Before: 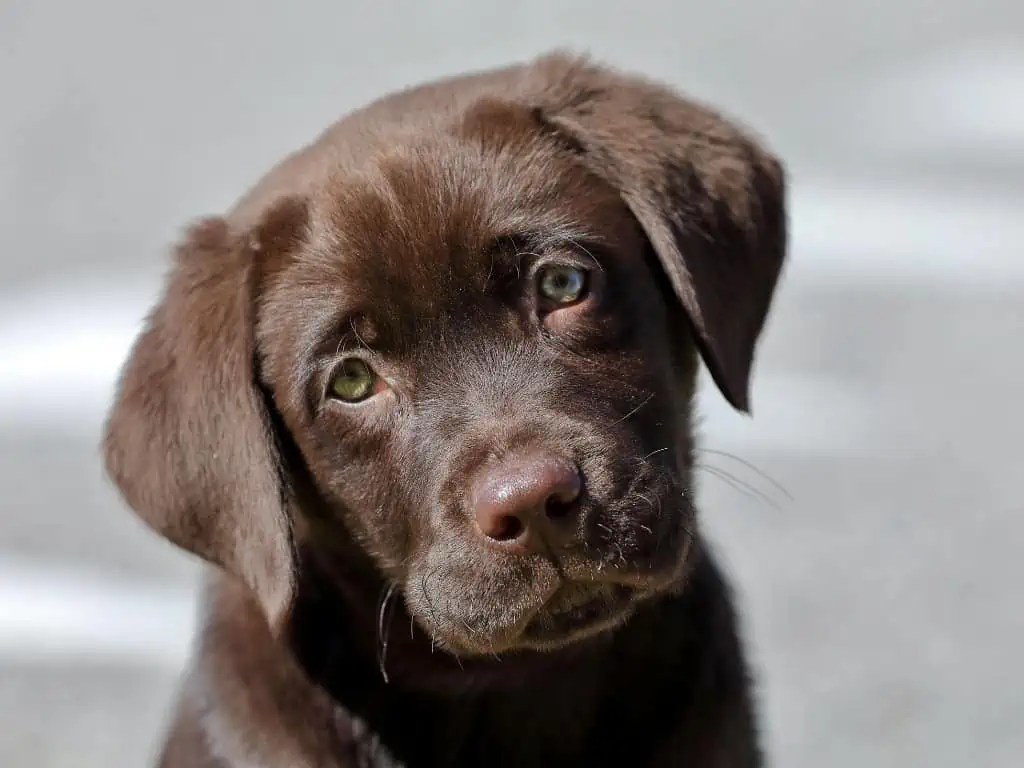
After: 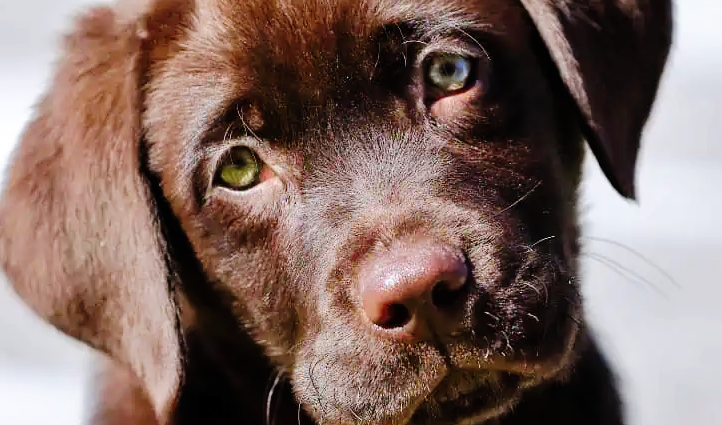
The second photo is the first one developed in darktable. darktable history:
tone curve: curves: ch0 [(0, 0) (0.003, 0.003) (0.011, 0.005) (0.025, 0.008) (0.044, 0.012) (0.069, 0.02) (0.1, 0.031) (0.136, 0.047) (0.177, 0.088) (0.224, 0.141) (0.277, 0.222) (0.335, 0.32) (0.399, 0.422) (0.468, 0.523) (0.543, 0.623) (0.623, 0.716) (0.709, 0.796) (0.801, 0.878) (0.898, 0.957) (1, 1)], preserve colors none
crop: left 11.123%, top 27.61%, right 18.3%, bottom 17.034%
contrast brightness saturation: brightness 0.09, saturation 0.19
white balance: red 1.009, blue 1.027
